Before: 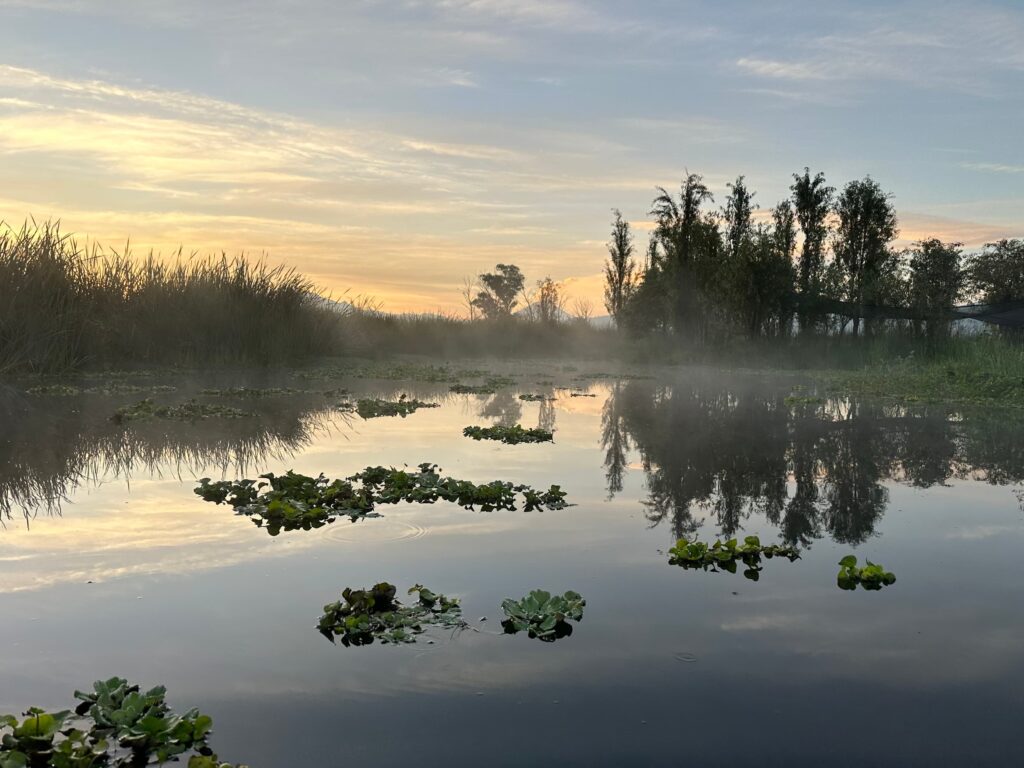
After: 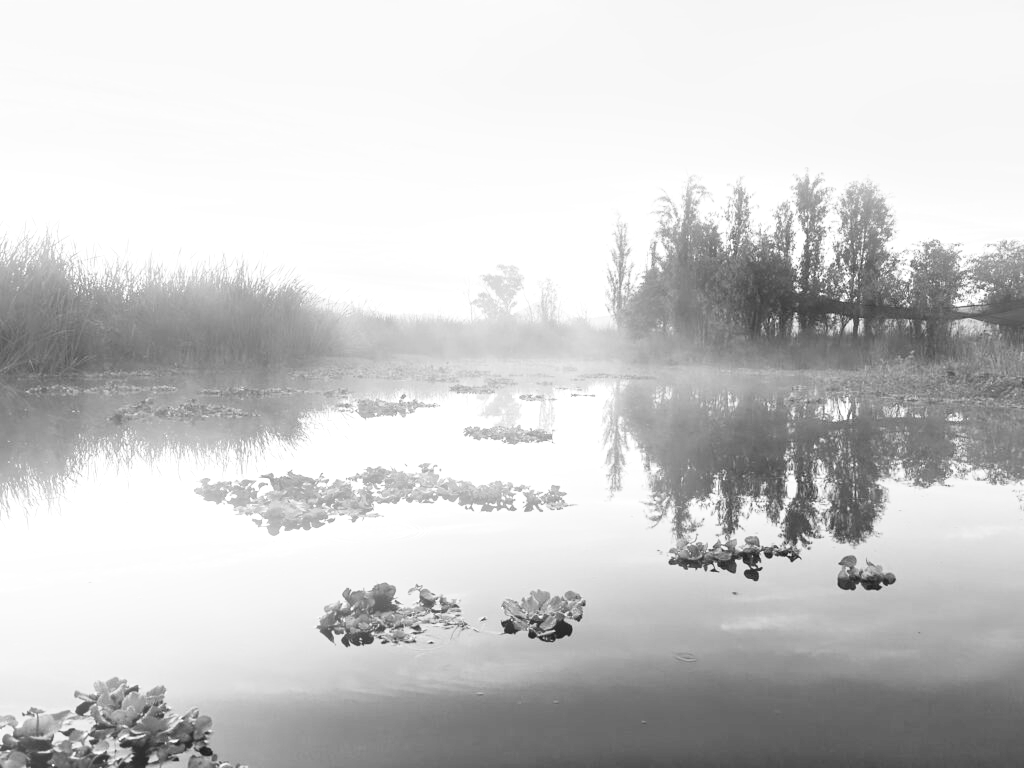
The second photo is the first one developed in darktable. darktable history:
monochrome: a -6.99, b 35.61, size 1.4
bloom: size 15%, threshold 97%, strength 7%
exposure: black level correction 0, exposure 1.1 EV, compensate exposure bias true, compensate highlight preservation false
contrast brightness saturation: contrast 0.24, brightness 0.26, saturation 0.39
